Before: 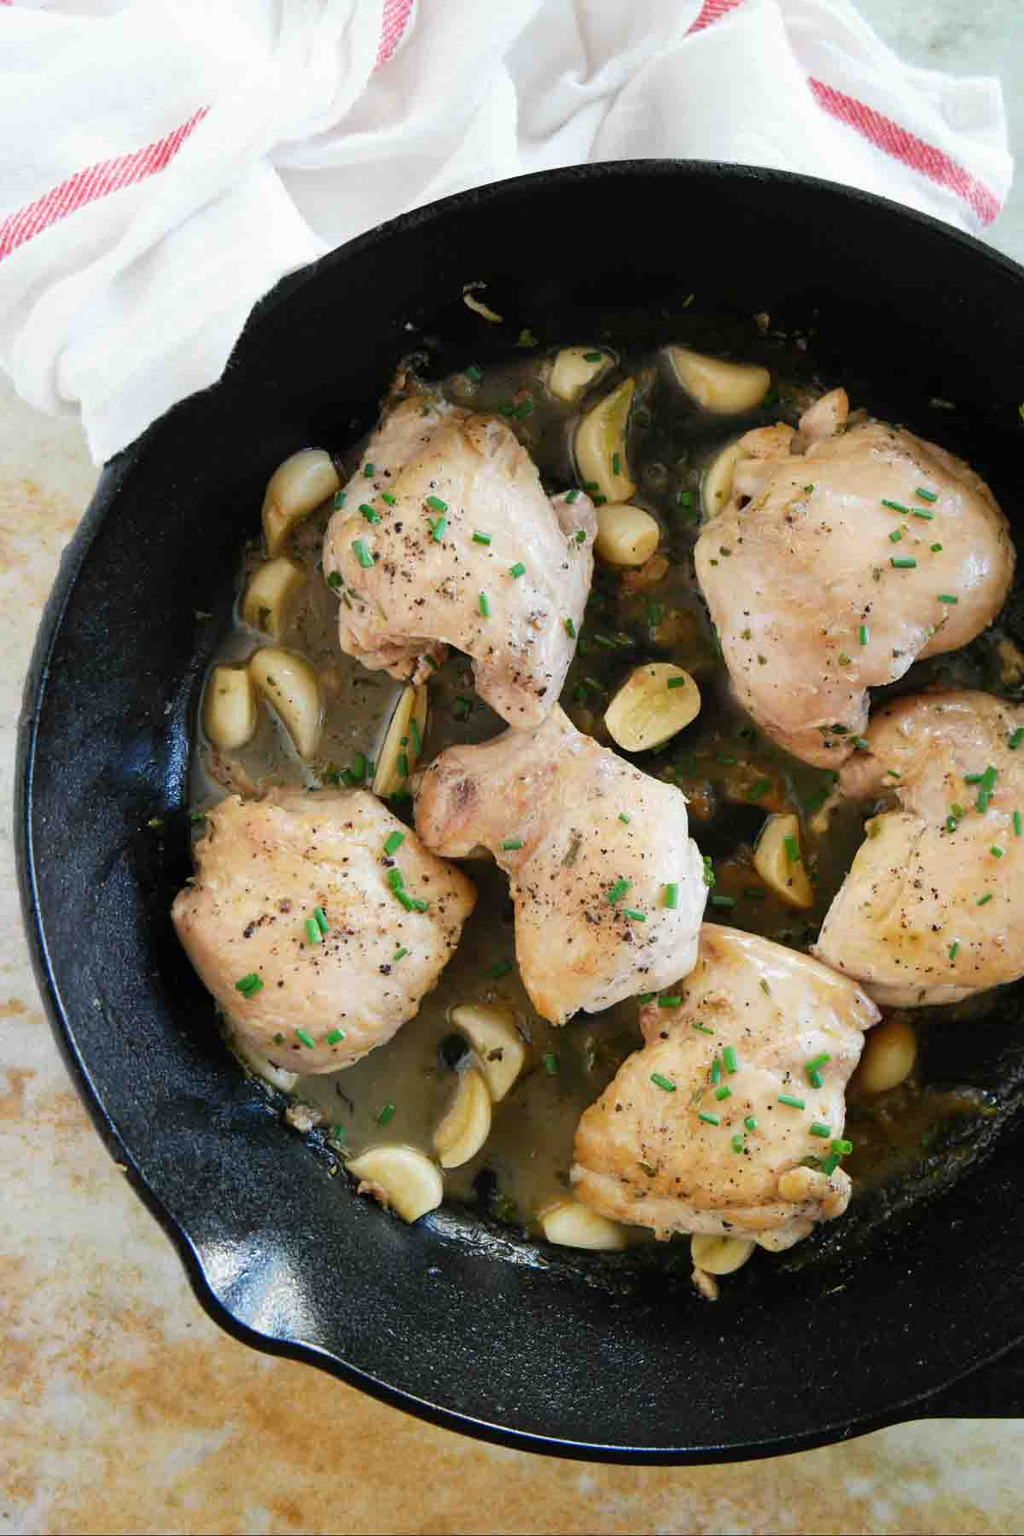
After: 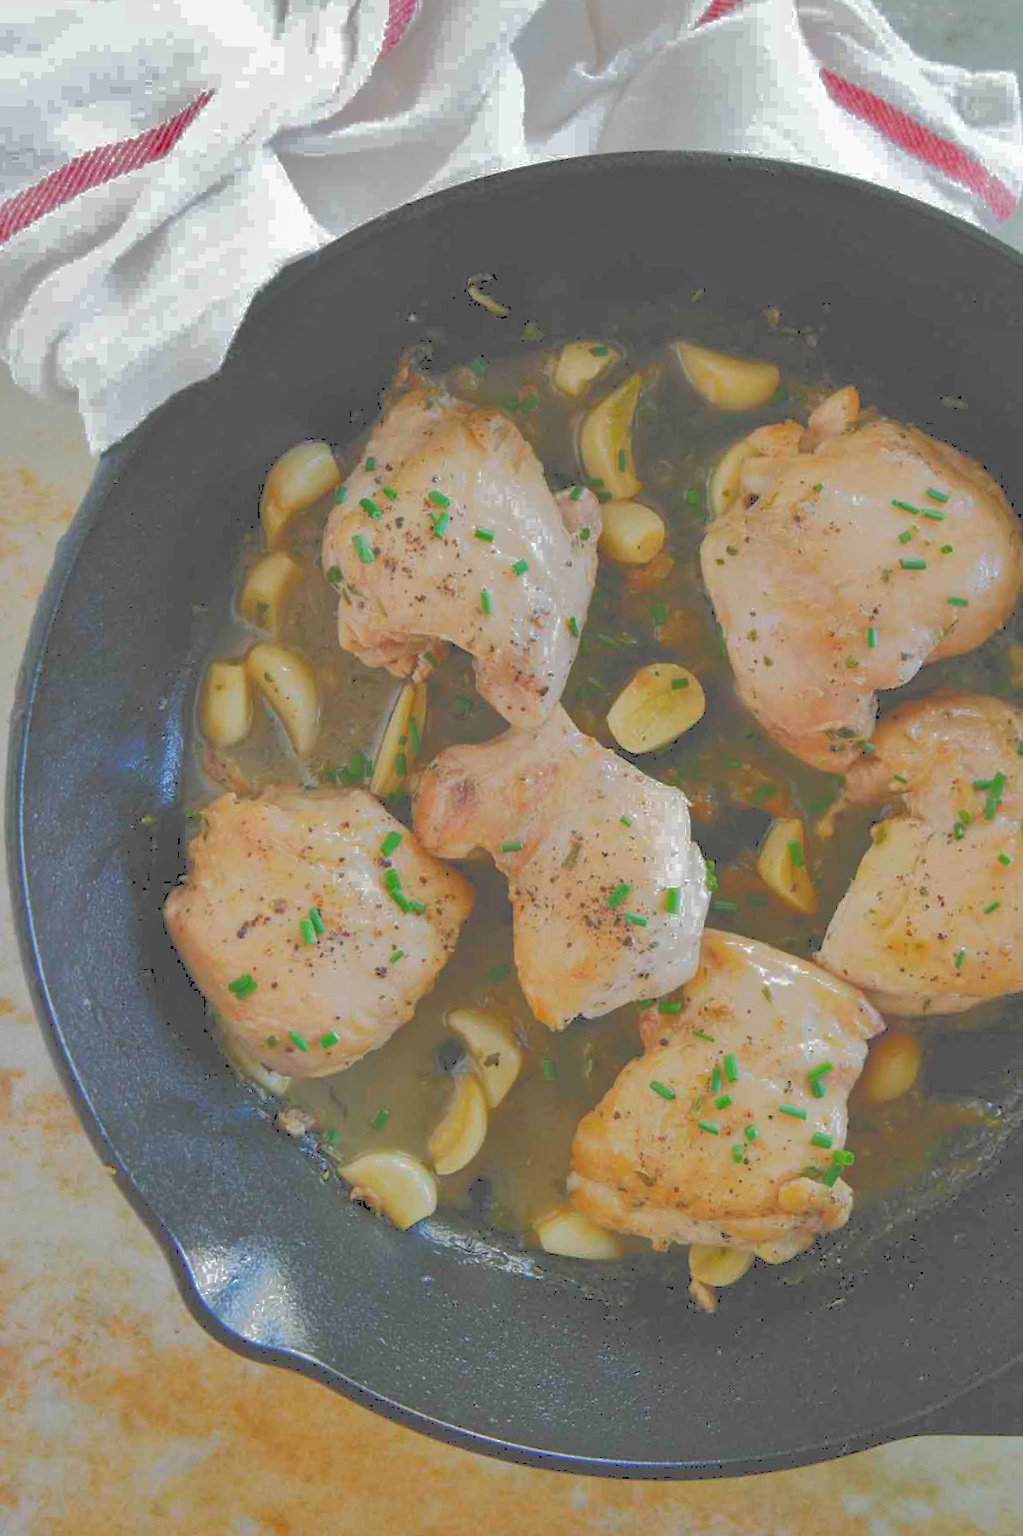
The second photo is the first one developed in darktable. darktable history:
shadows and highlights: soften with gaussian
crop and rotate: angle -0.652°
tone curve: curves: ch0 [(0, 0) (0.003, 0.322) (0.011, 0.327) (0.025, 0.345) (0.044, 0.365) (0.069, 0.378) (0.1, 0.391) (0.136, 0.403) (0.177, 0.412) (0.224, 0.429) (0.277, 0.448) (0.335, 0.474) (0.399, 0.503) (0.468, 0.537) (0.543, 0.57) (0.623, 0.61) (0.709, 0.653) (0.801, 0.699) (0.898, 0.75) (1, 1)], color space Lab, independent channels, preserve colors none
contrast equalizer: octaves 7, y [[0.5, 0.542, 0.583, 0.625, 0.667, 0.708], [0.5 ×6], [0.5 ×6], [0 ×6], [0 ×6]], mix 0.135
